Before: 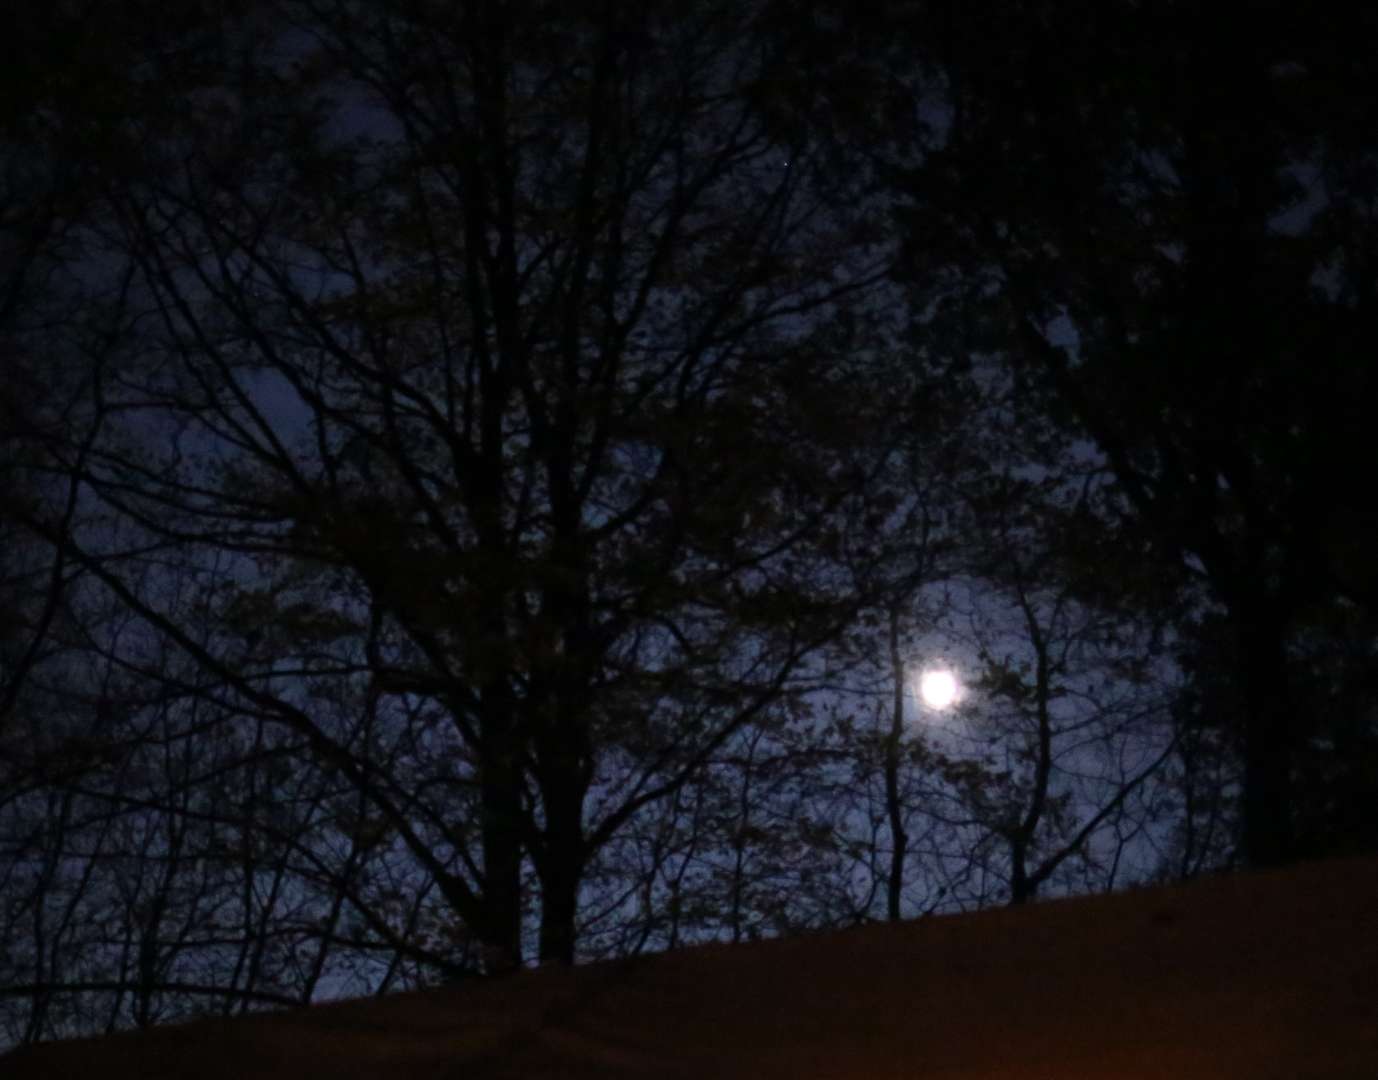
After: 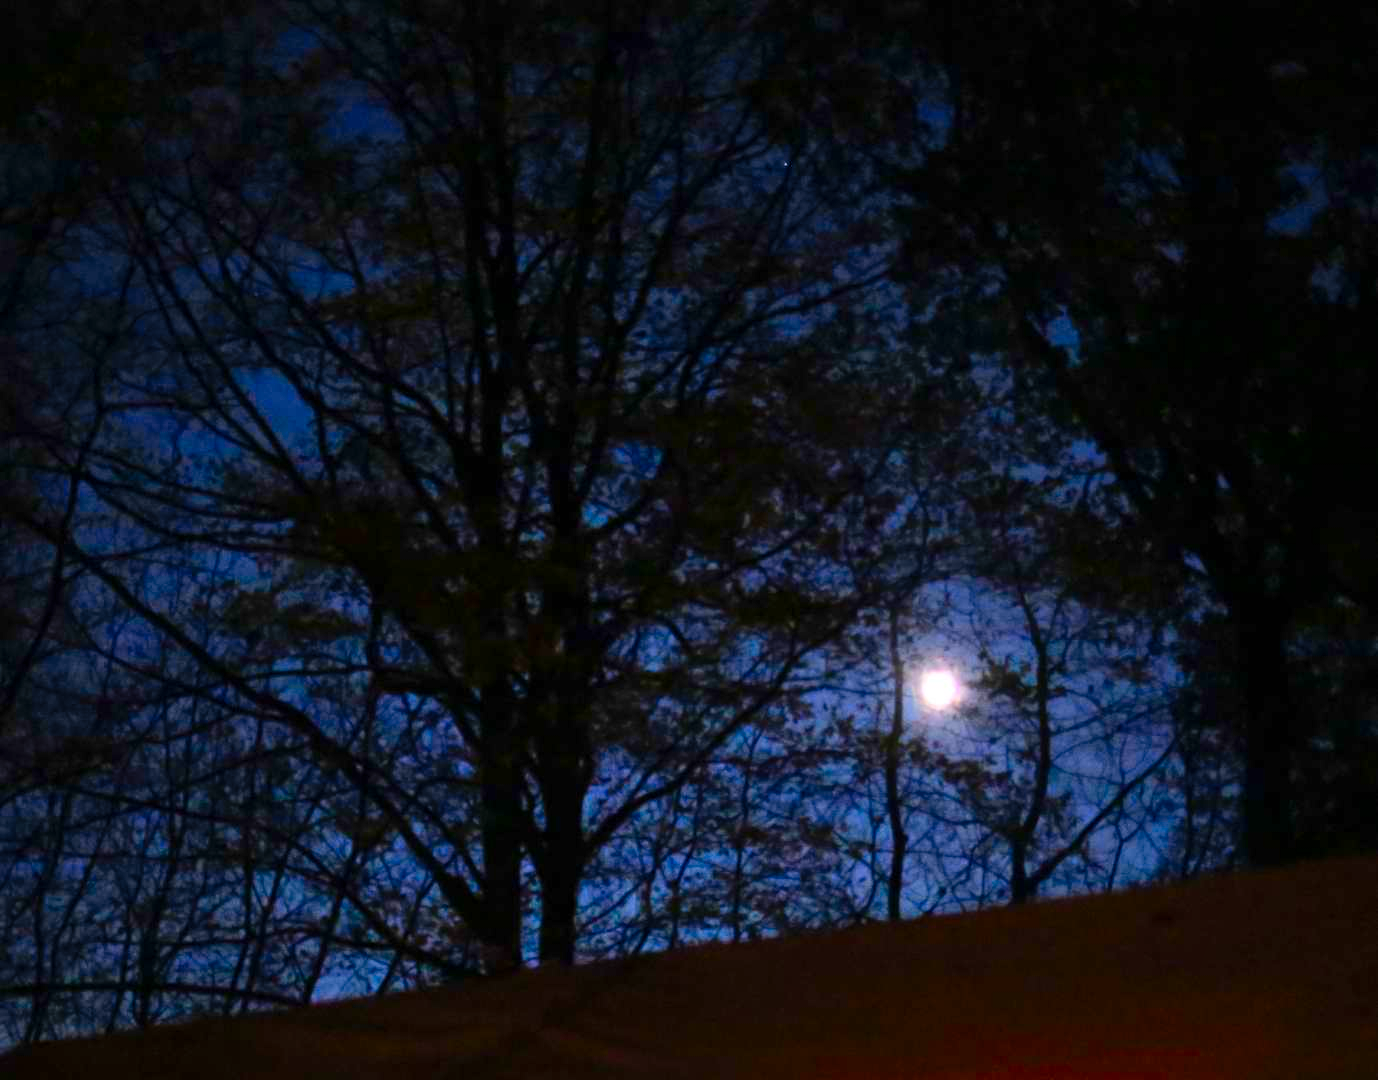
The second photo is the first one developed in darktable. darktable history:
color balance rgb: perceptual saturation grading › global saturation 25%, global vibrance 10%
shadows and highlights: shadows 37.27, highlights -28.18, soften with gaussian
color contrast: green-magenta contrast 1.55, blue-yellow contrast 1.83
exposure: compensate highlight preservation false
